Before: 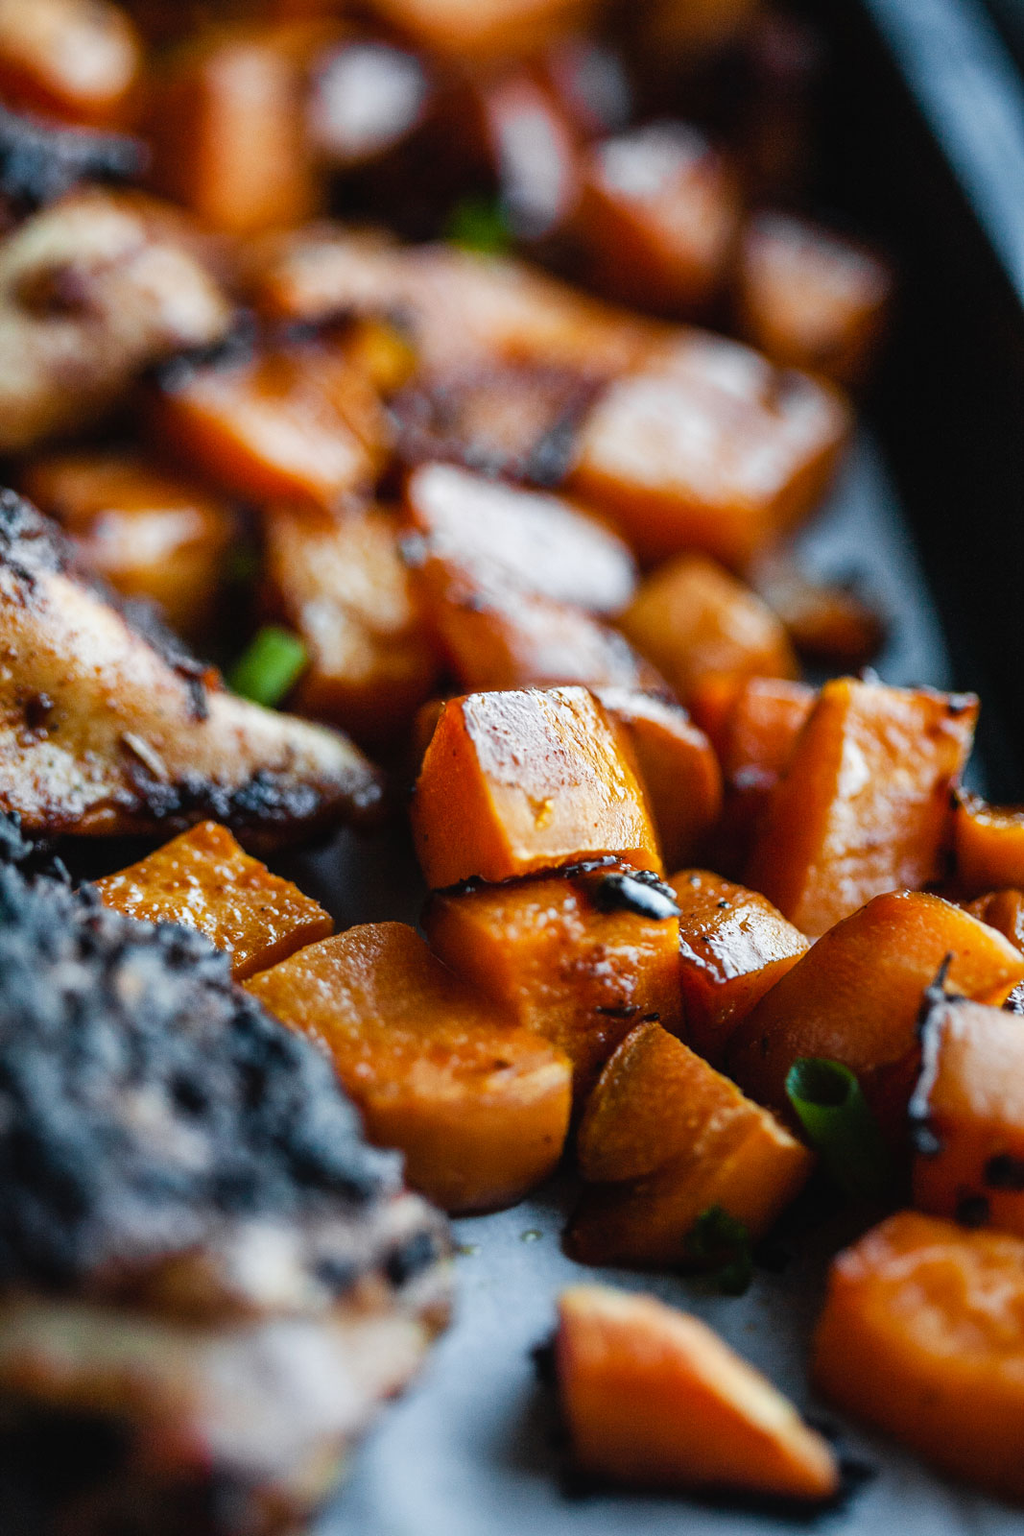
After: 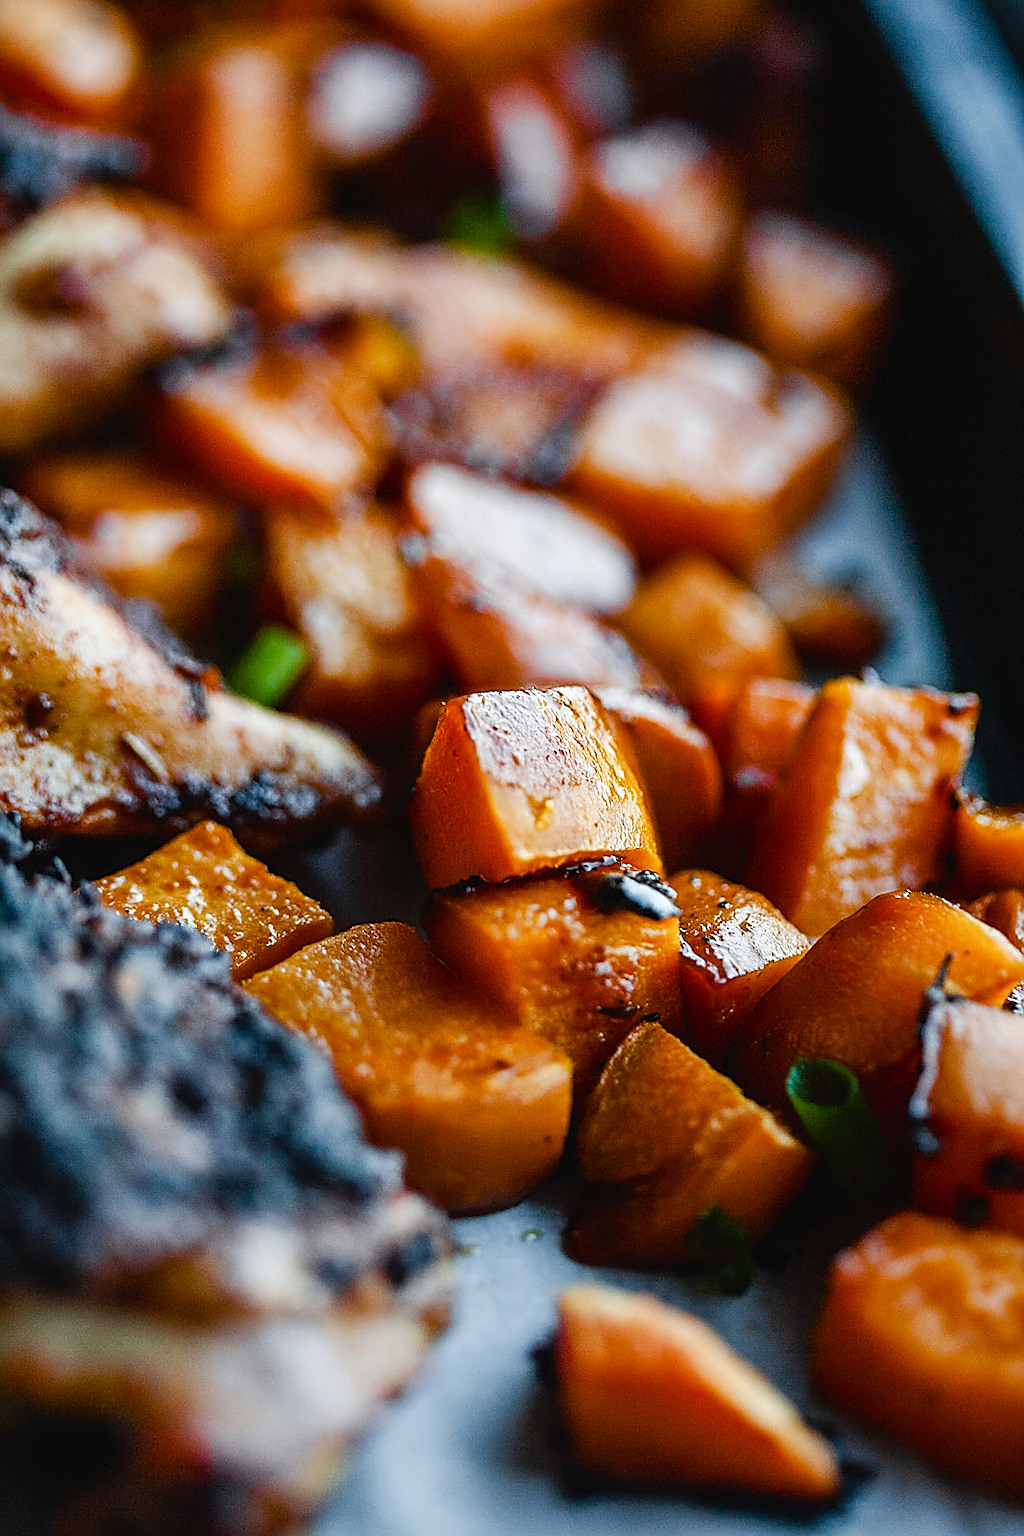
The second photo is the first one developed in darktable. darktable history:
color balance rgb: perceptual saturation grading › global saturation 20%, perceptual saturation grading › highlights -25%, perceptual saturation grading › shadows 25%
sharpen: radius 1.4, amount 1.25, threshold 0.7
